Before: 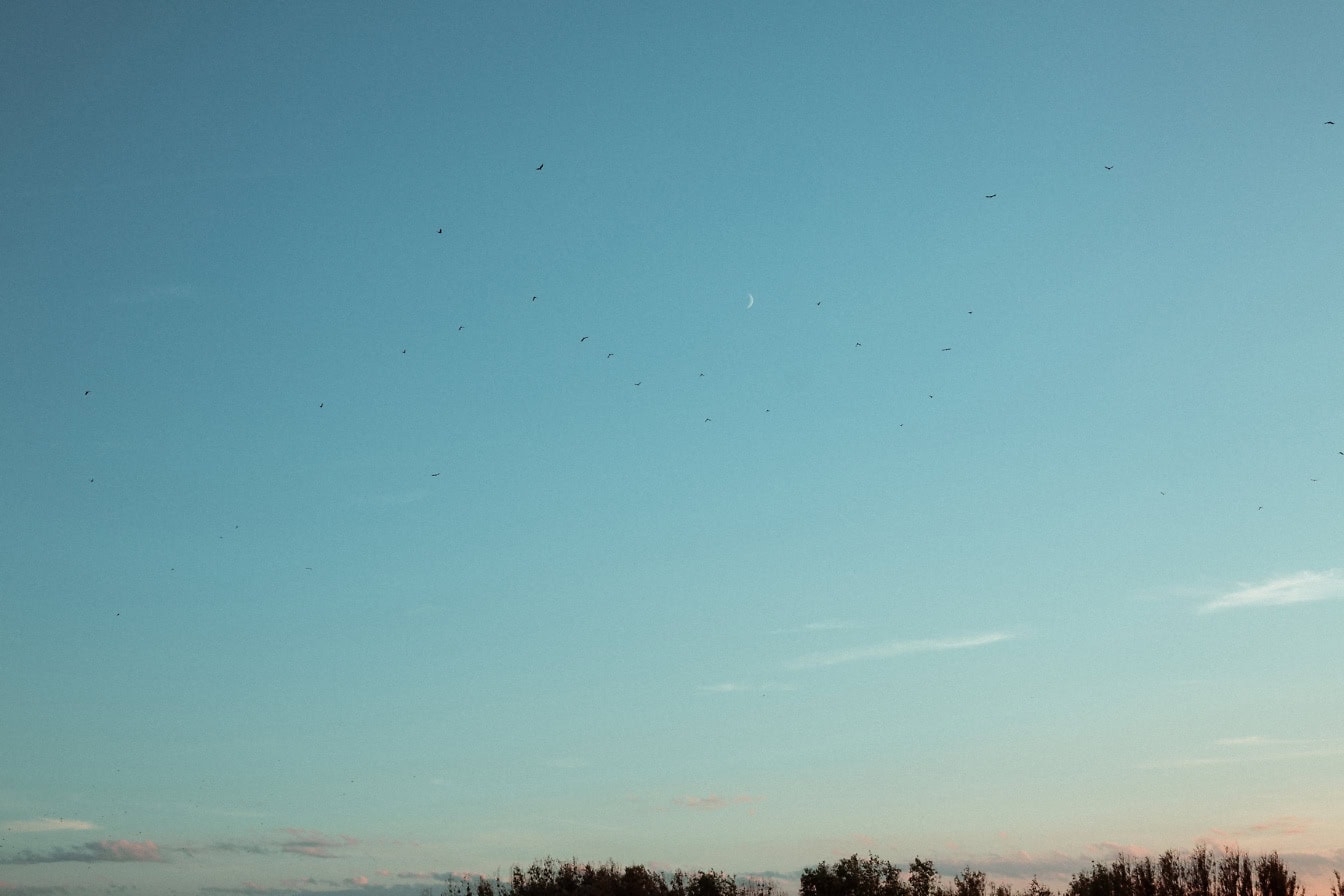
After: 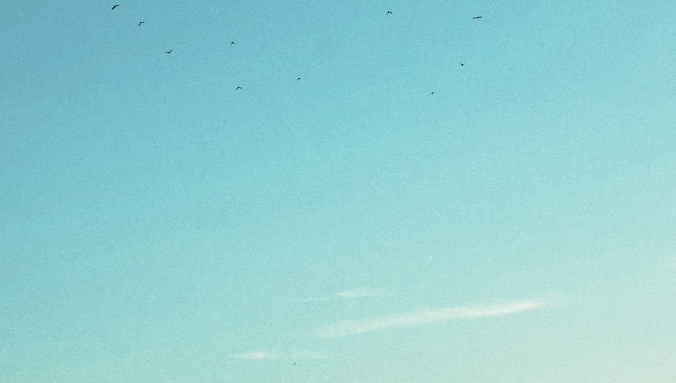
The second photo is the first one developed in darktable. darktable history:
crop: left 34.9%, top 37.096%, right 14.788%, bottom 20.087%
color correction: highlights b* 2.91
local contrast: detail 130%
tone curve: curves: ch0 [(0, 0) (0.105, 0.08) (0.195, 0.18) (0.283, 0.288) (0.384, 0.419) (0.485, 0.531) (0.638, 0.69) (0.795, 0.879) (1, 0.977)]; ch1 [(0, 0) (0.161, 0.092) (0.35, 0.33) (0.379, 0.401) (0.456, 0.469) (0.498, 0.503) (0.531, 0.537) (0.596, 0.621) (0.635, 0.655) (1, 1)]; ch2 [(0, 0) (0.371, 0.362) (0.437, 0.437) (0.483, 0.484) (0.53, 0.515) (0.56, 0.58) (0.622, 0.606) (1, 1)], preserve colors none
